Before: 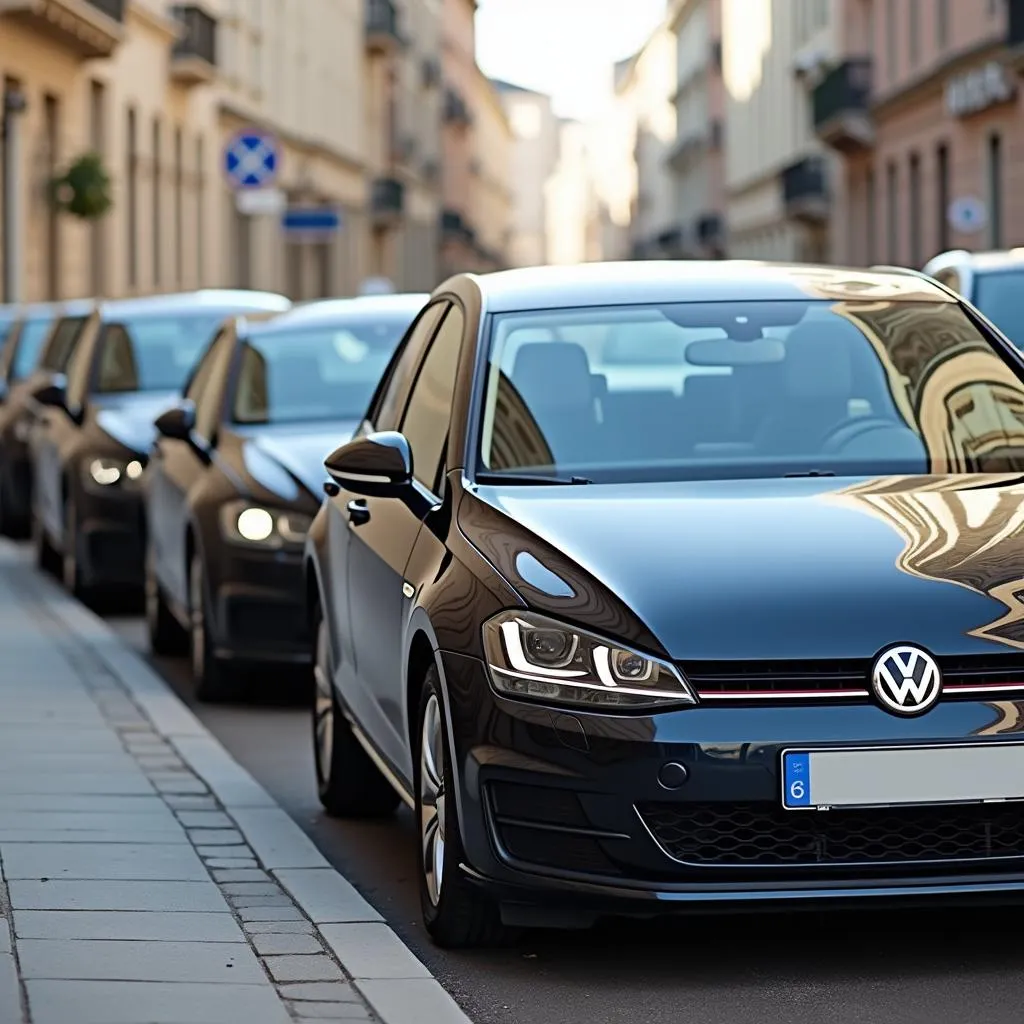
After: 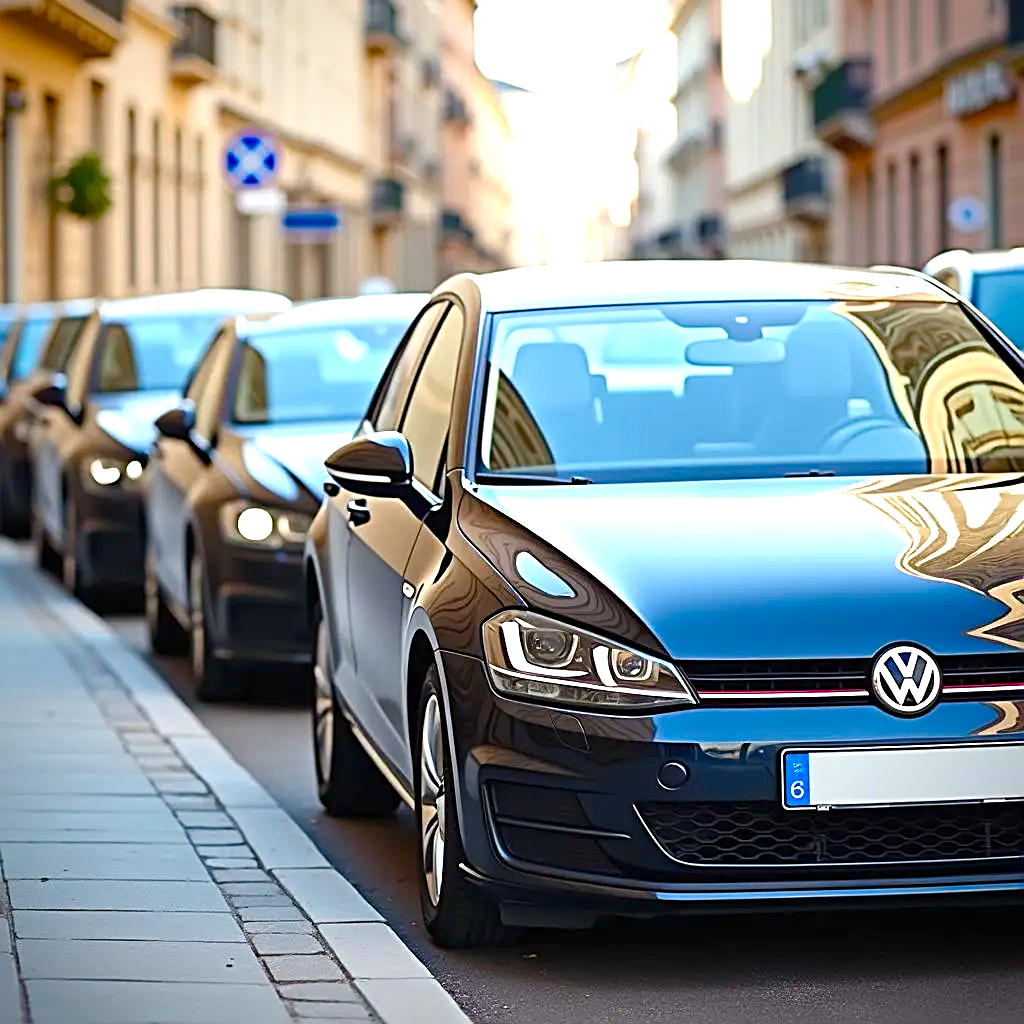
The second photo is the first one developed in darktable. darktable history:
sharpen: on, module defaults
vignetting: saturation 0.365, automatic ratio true, unbound false
color balance rgb: linear chroma grading › global chroma 14.912%, perceptual saturation grading › global saturation 20%, perceptual saturation grading › highlights -24.838%, perceptual saturation grading › shadows 49.601%
exposure: black level correction 0, exposure 1 EV, compensate exposure bias true, compensate highlight preservation false
